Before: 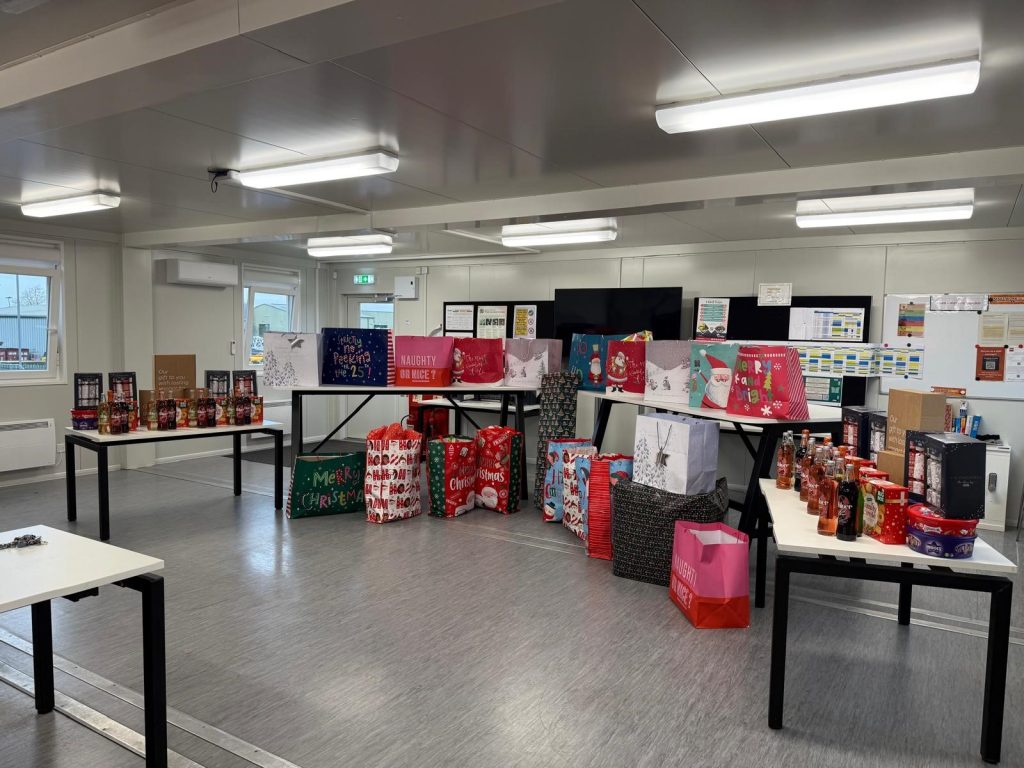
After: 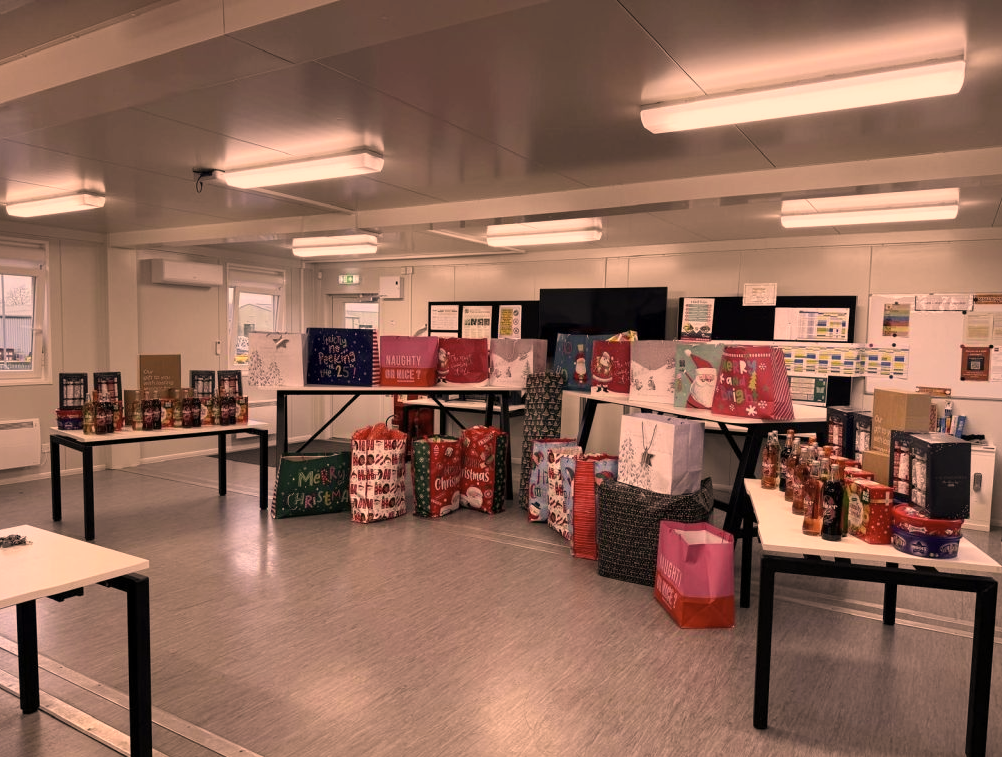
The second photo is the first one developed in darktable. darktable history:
color correction: highlights a* 39.31, highlights b* 39.62, saturation 0.692
crop and rotate: left 1.488%, right 0.572%, bottom 1.316%
